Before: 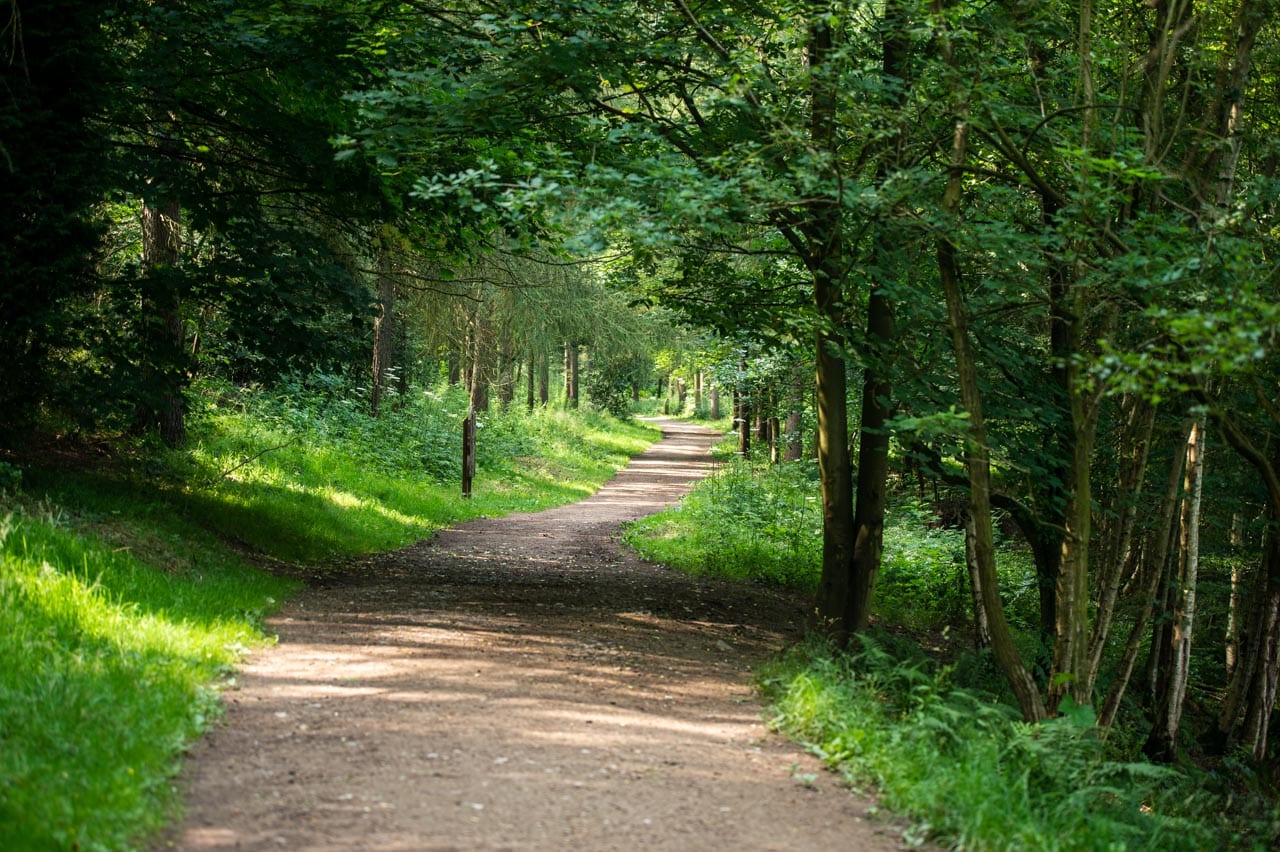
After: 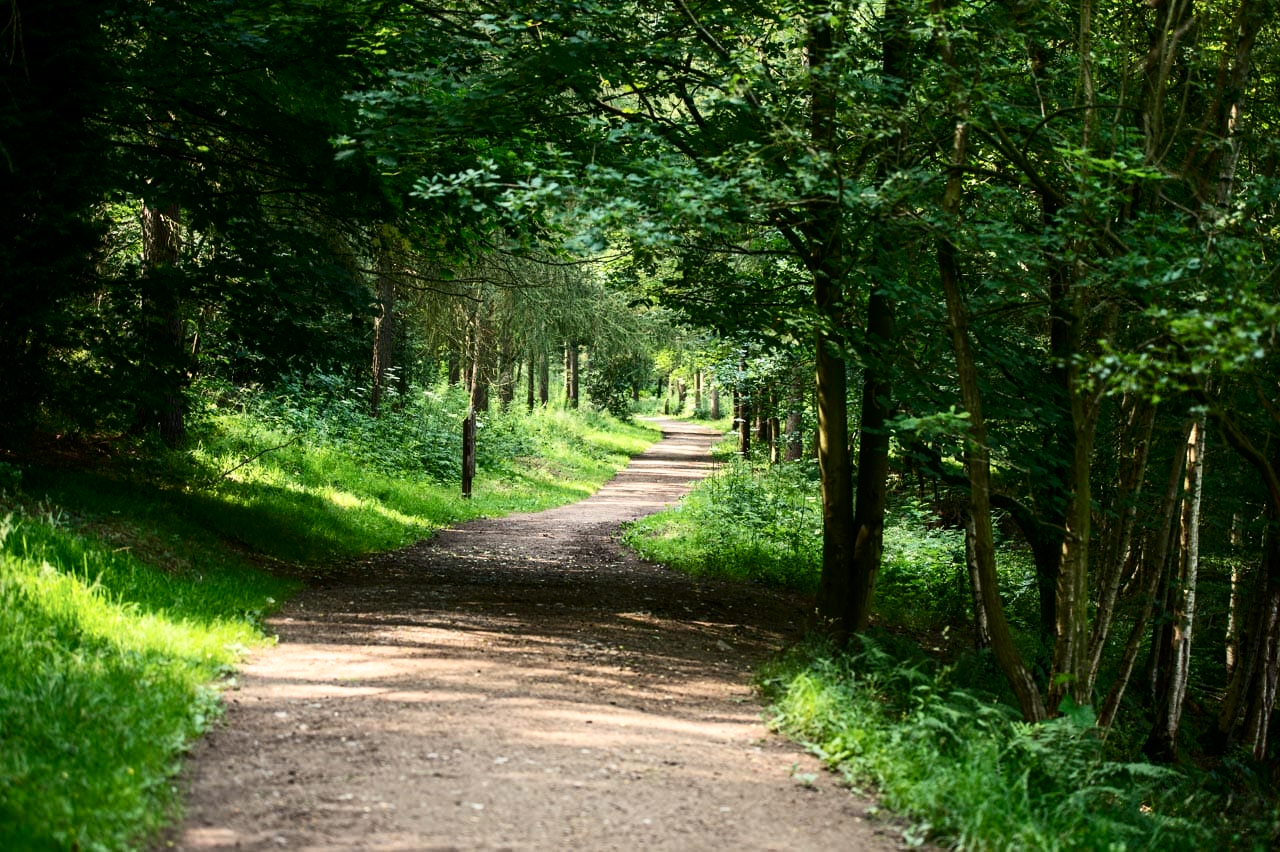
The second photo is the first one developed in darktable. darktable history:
contrast brightness saturation: contrast 0.28
shadows and highlights: shadows 20.62, highlights -20.97, soften with gaussian
